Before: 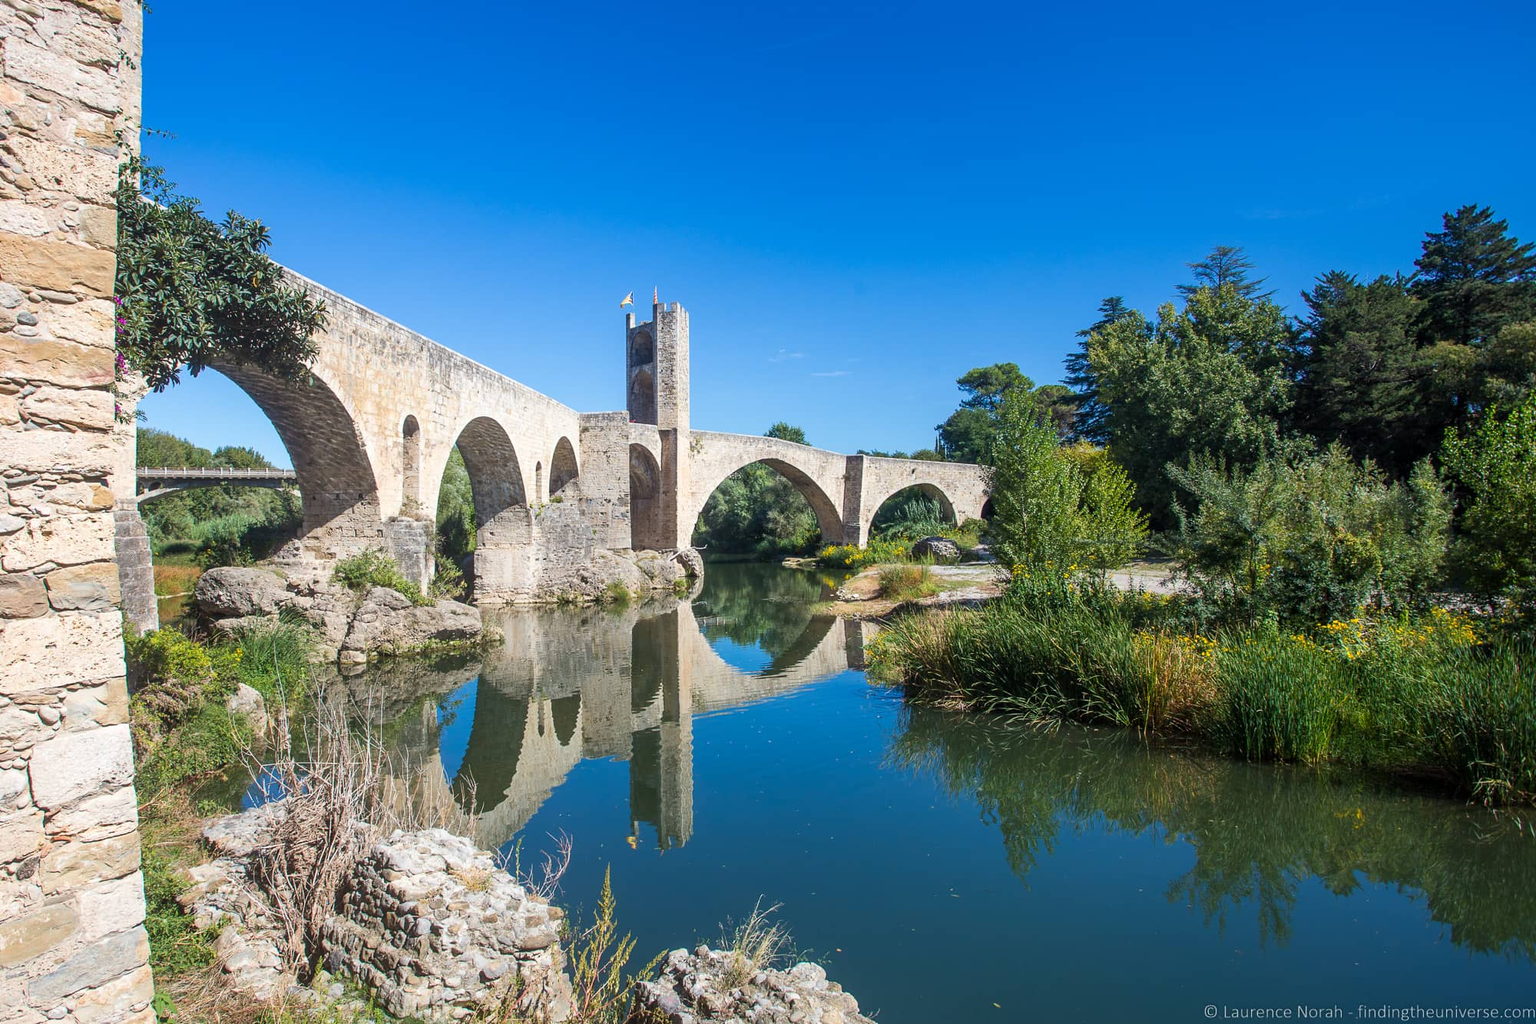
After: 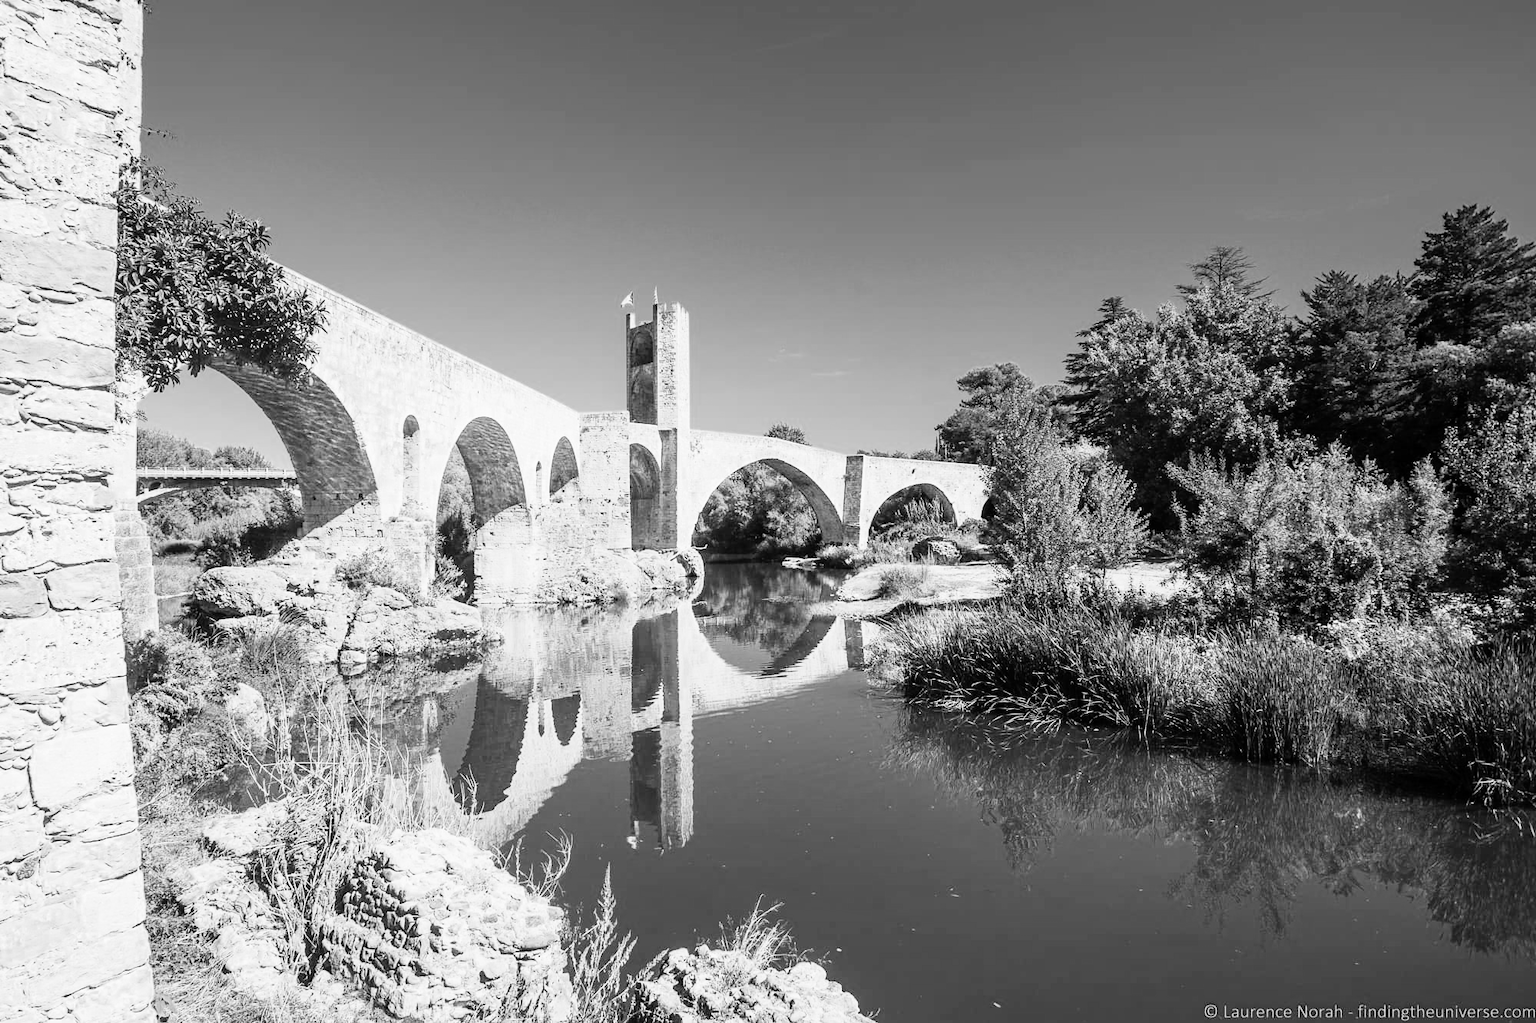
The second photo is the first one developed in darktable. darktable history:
color balance rgb: shadows lift › chroma 1%, shadows lift › hue 113°, highlights gain › chroma 0.2%, highlights gain › hue 333°, perceptual saturation grading › global saturation 20%, perceptual saturation grading › highlights -50%, perceptual saturation grading › shadows 25%, contrast -20%
color zones: curves: ch0 [(0, 0.5) (0.125, 0.4) (0.25, 0.5) (0.375, 0.4) (0.5, 0.4) (0.625, 0.35) (0.75, 0.35) (0.875, 0.5)]; ch1 [(0, 0.35) (0.125, 0.45) (0.25, 0.35) (0.375, 0.35) (0.5, 0.35) (0.625, 0.35) (0.75, 0.45) (0.875, 0.35)]; ch2 [(0, 0.6) (0.125, 0.5) (0.25, 0.5) (0.375, 0.6) (0.5, 0.6) (0.625, 0.5) (0.75, 0.5) (0.875, 0.5)]
monochrome: on, module defaults
rgb curve: curves: ch0 [(0, 0) (0.21, 0.15) (0.24, 0.21) (0.5, 0.75) (0.75, 0.96) (0.89, 0.99) (1, 1)]; ch1 [(0, 0.02) (0.21, 0.13) (0.25, 0.2) (0.5, 0.67) (0.75, 0.9) (0.89, 0.97) (1, 1)]; ch2 [(0, 0.02) (0.21, 0.13) (0.25, 0.2) (0.5, 0.67) (0.75, 0.9) (0.89, 0.97) (1, 1)], compensate middle gray true
